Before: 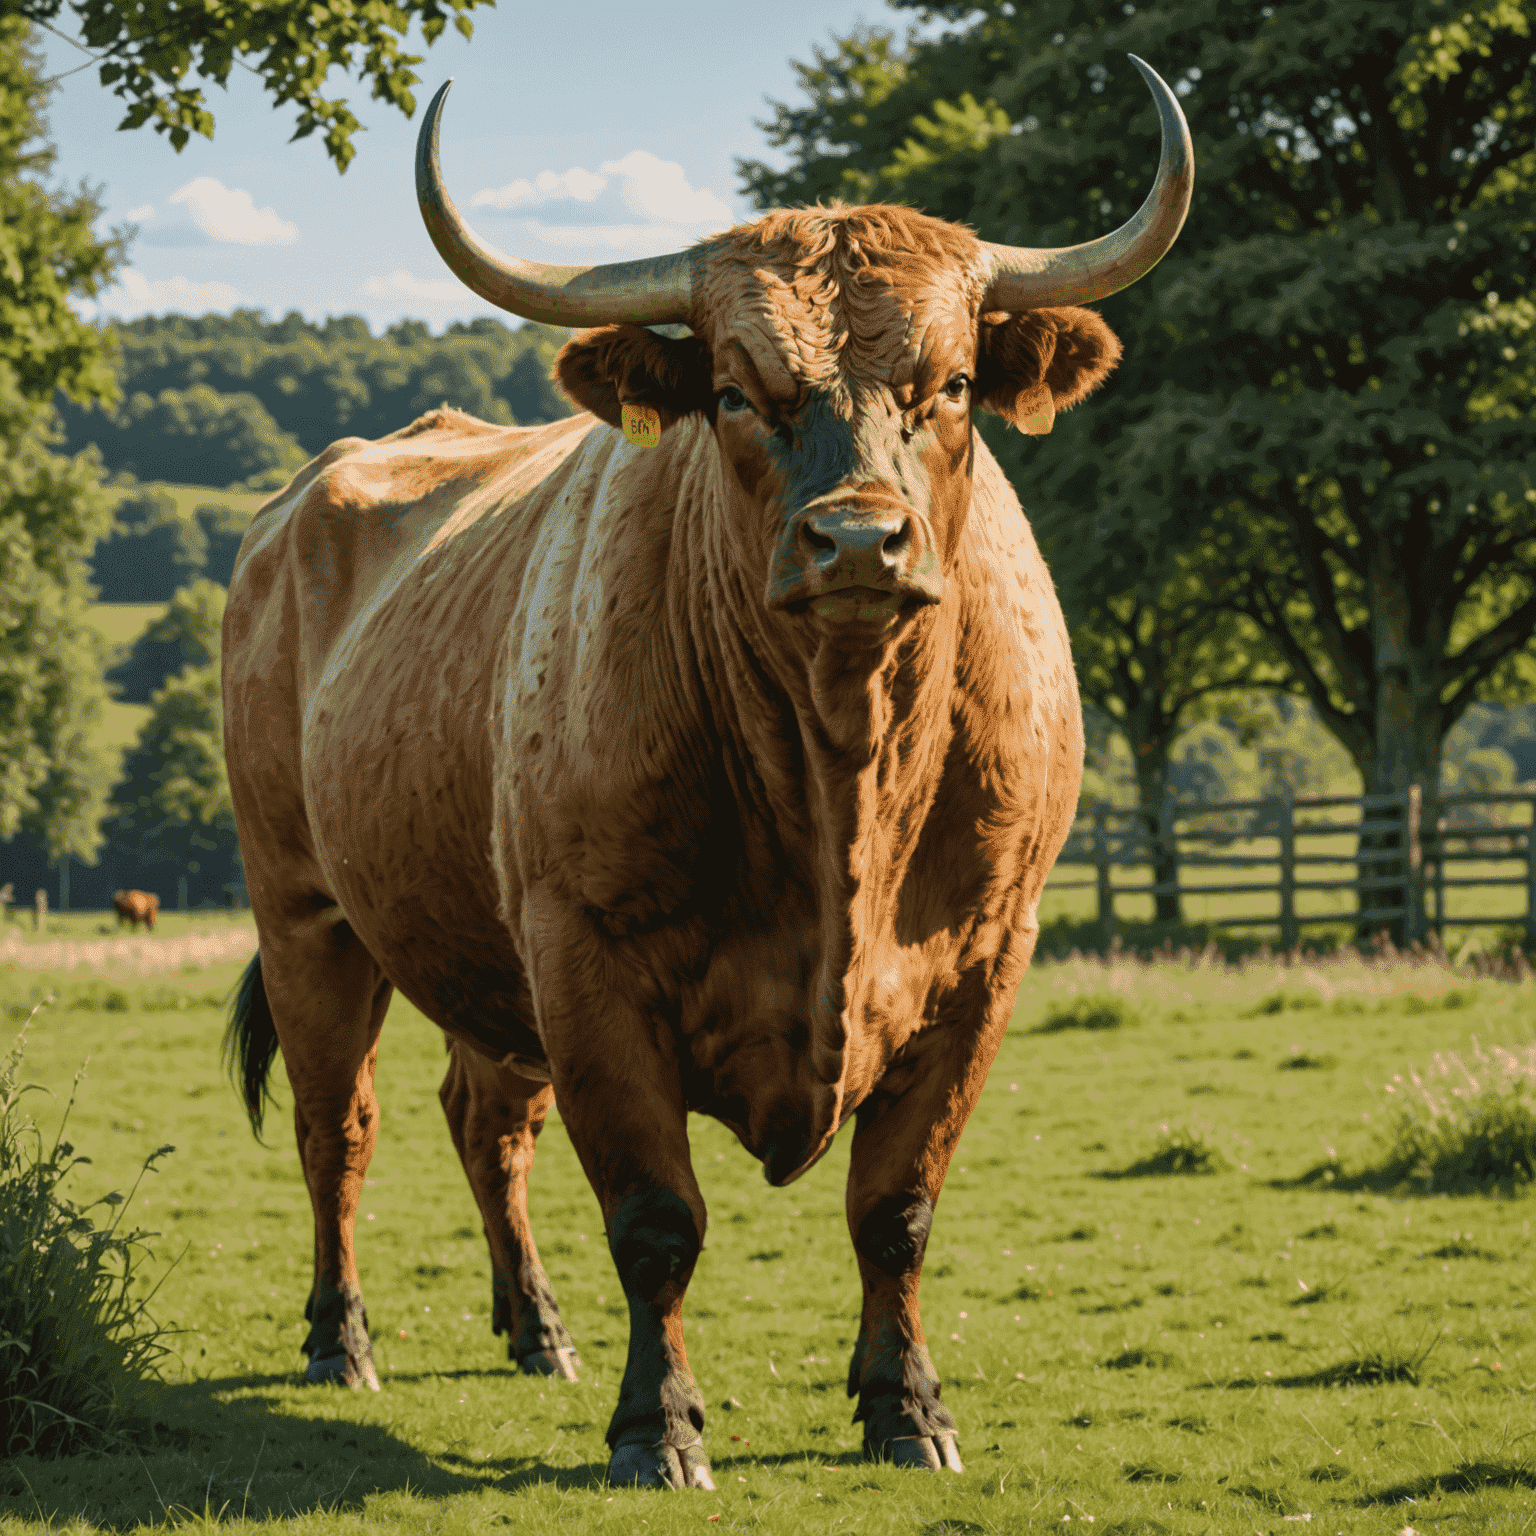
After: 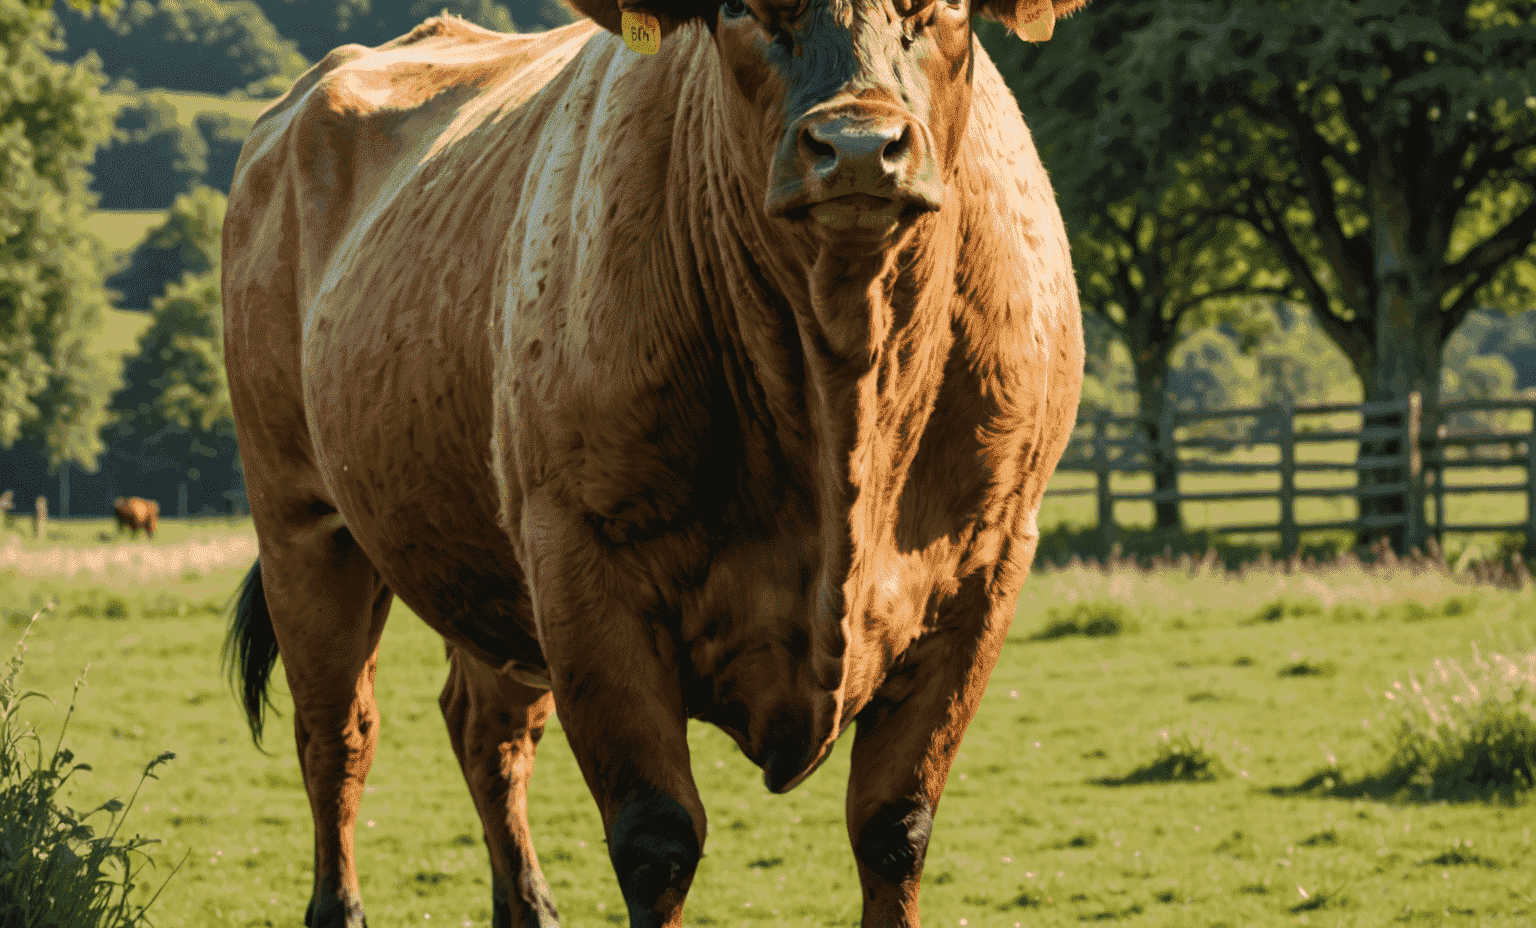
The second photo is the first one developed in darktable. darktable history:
crop and rotate: top 25.612%, bottom 13.964%
color correction: highlights b* -0.021, saturation 0.977
levels: levels [0.016, 0.484, 0.953]
